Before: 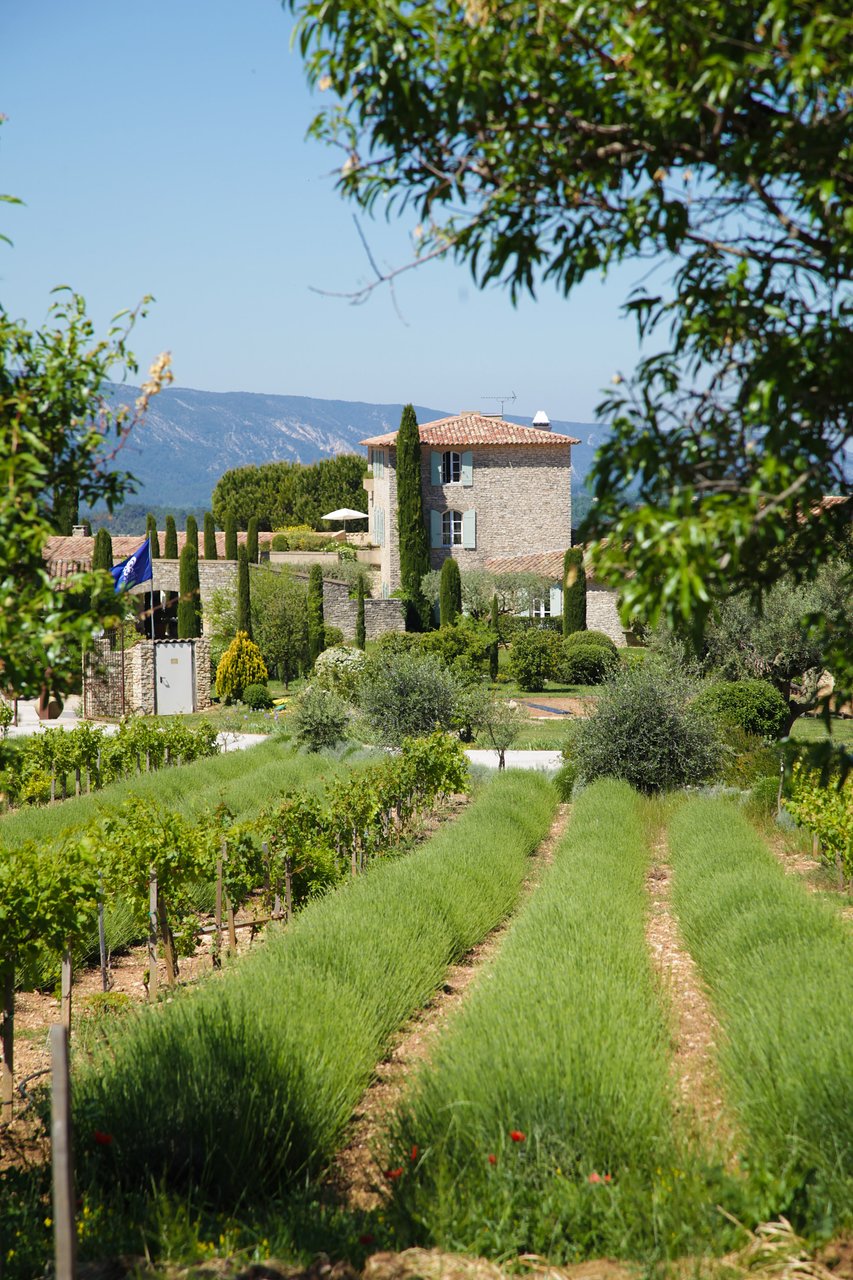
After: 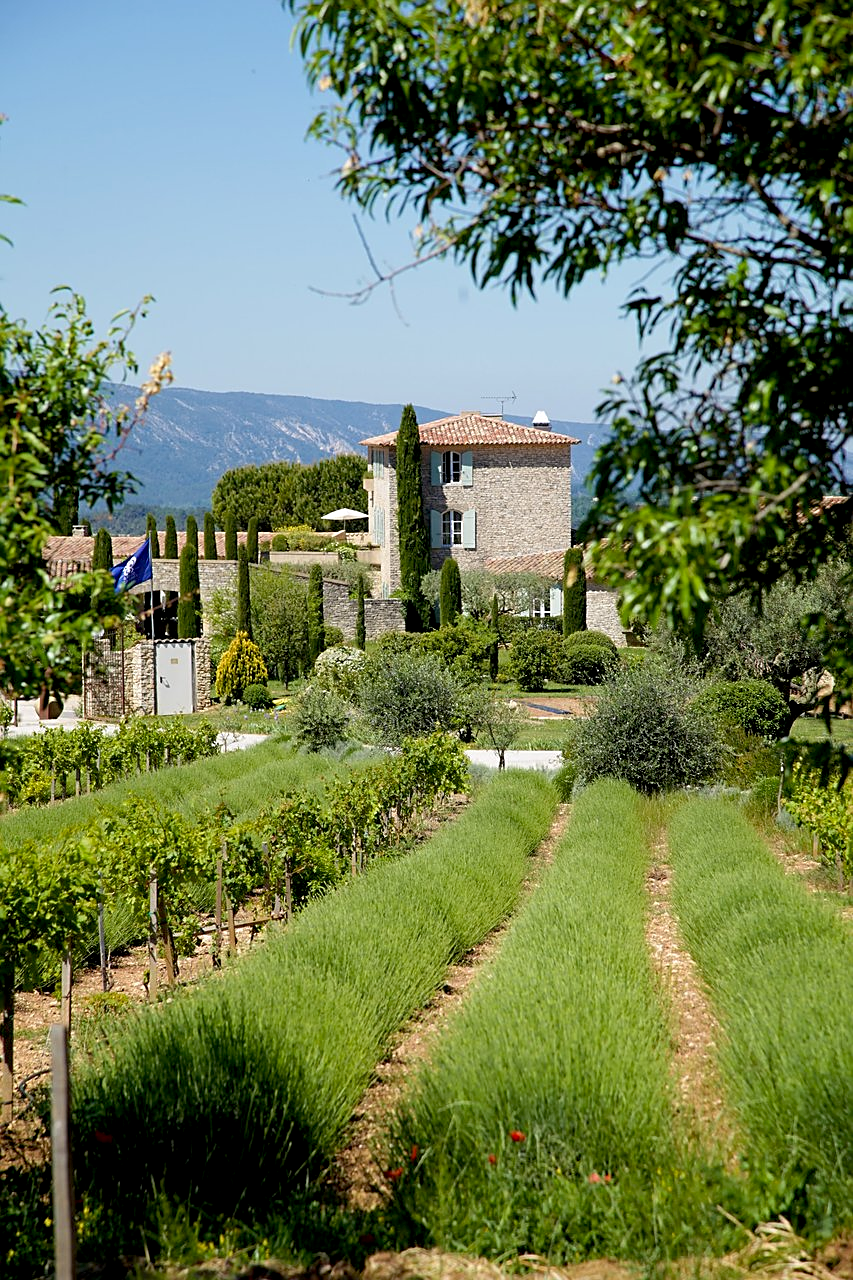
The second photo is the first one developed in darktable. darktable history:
exposure: black level correction 0.011, compensate highlight preservation false
sharpen: on, module defaults
tone equalizer: on, module defaults
